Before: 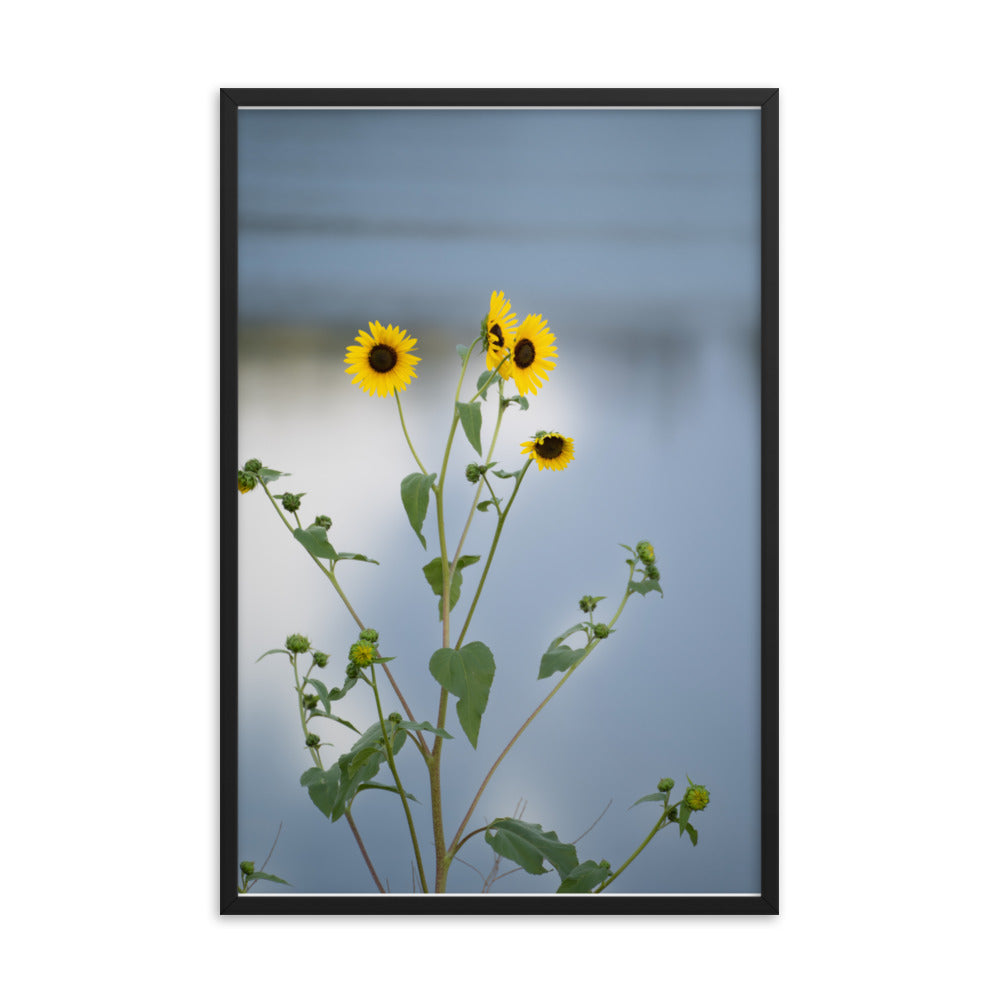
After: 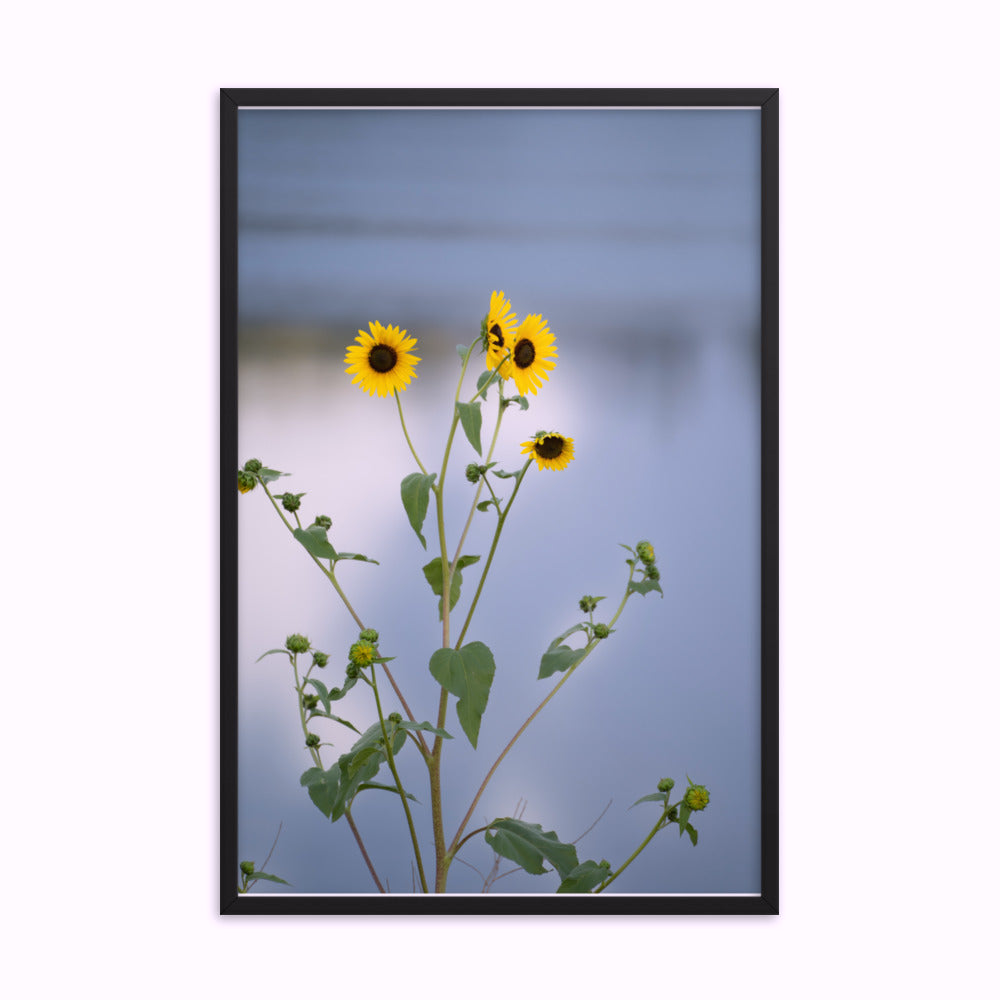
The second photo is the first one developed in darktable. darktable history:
white balance: red 1.05, blue 1.072
exposure: exposure -0.064 EV, compensate highlight preservation false
